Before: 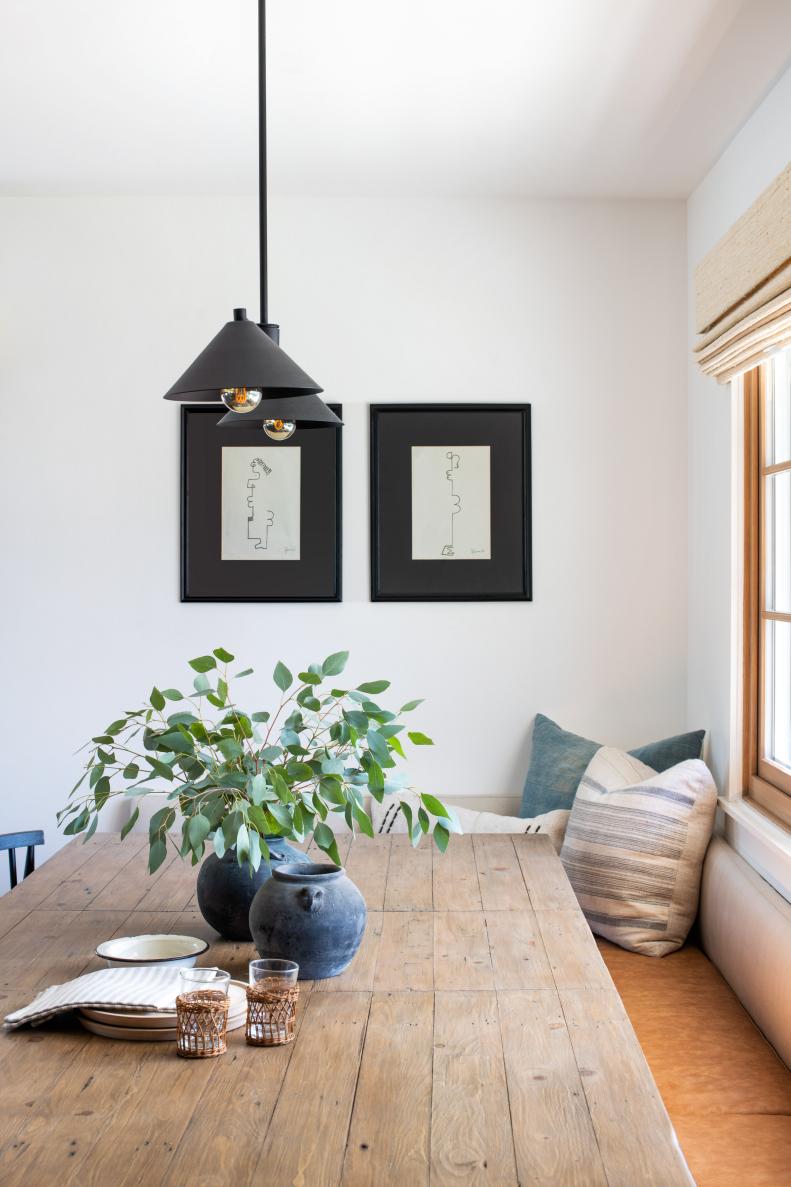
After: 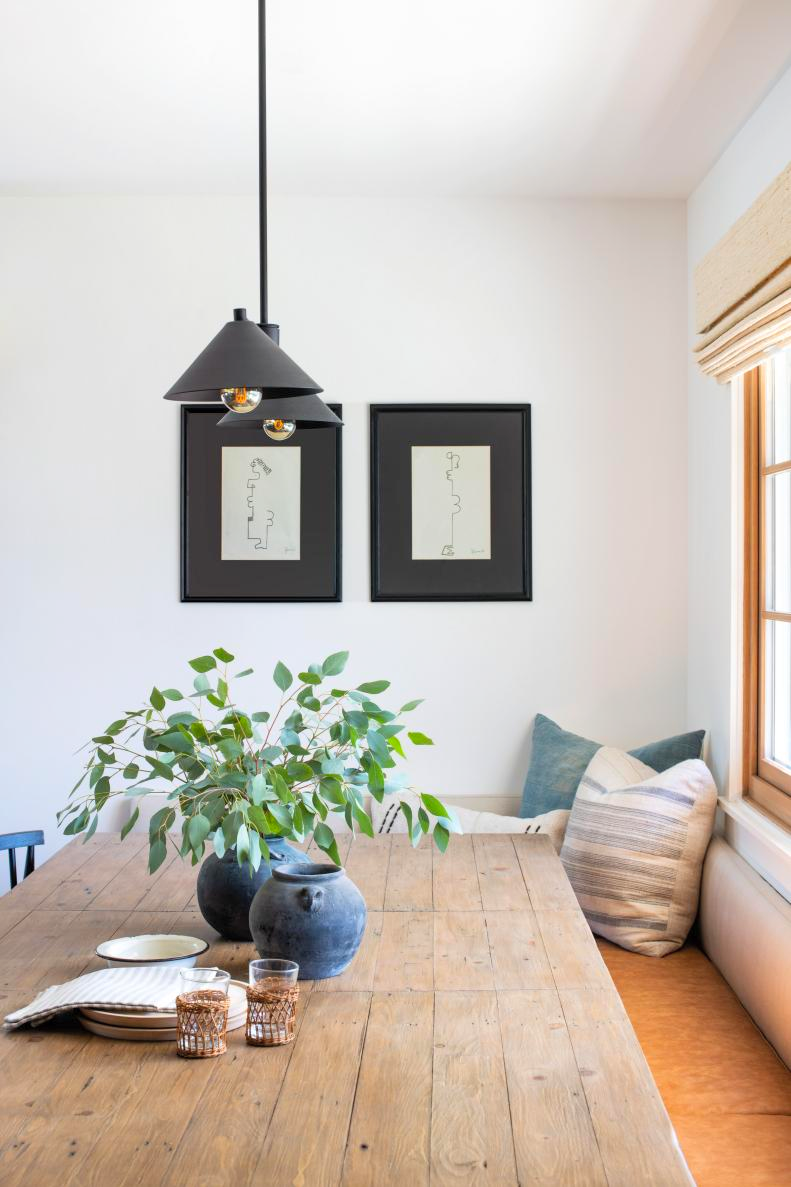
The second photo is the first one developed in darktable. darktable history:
contrast brightness saturation: brightness 0.086, saturation 0.19
